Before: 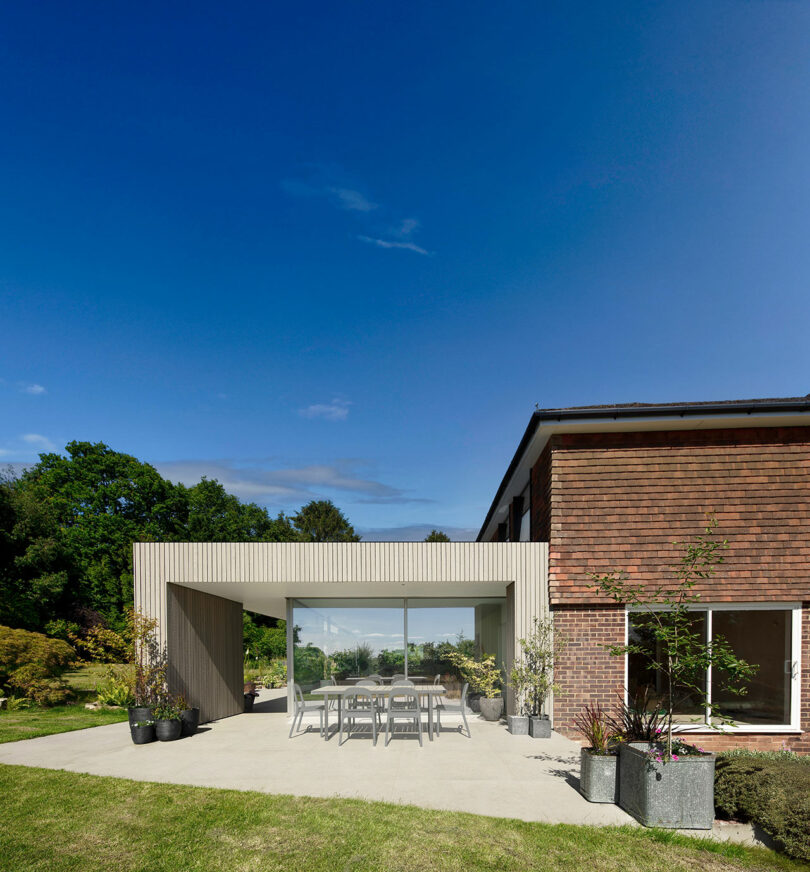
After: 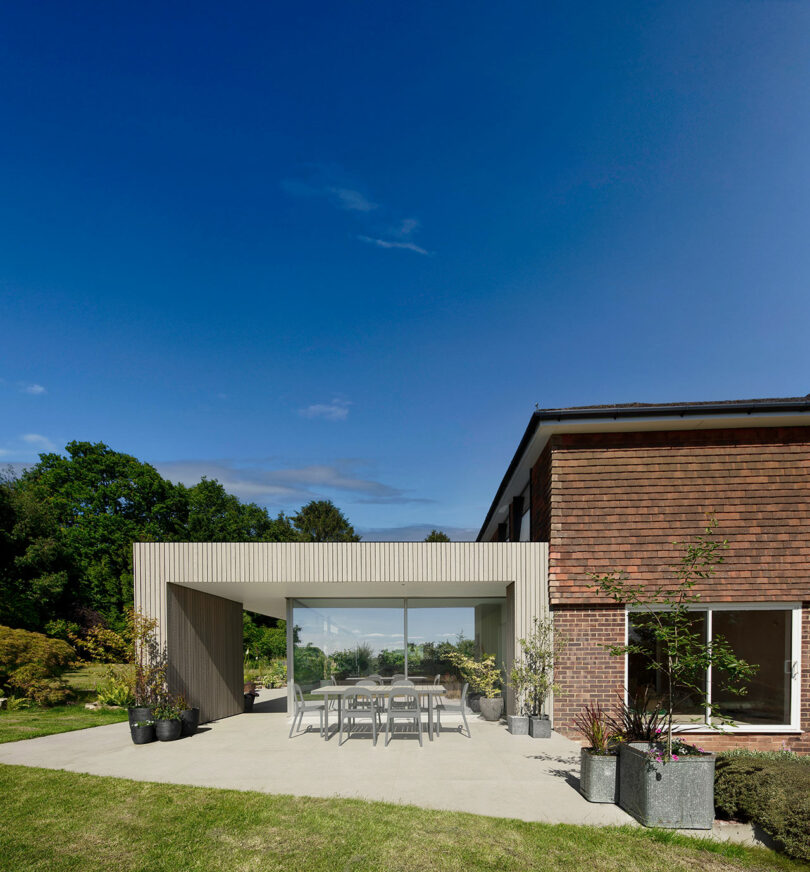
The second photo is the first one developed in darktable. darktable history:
rotate and perspective: automatic cropping original format, crop left 0, crop top 0
exposure: exposure -0.151 EV, compensate highlight preservation false
